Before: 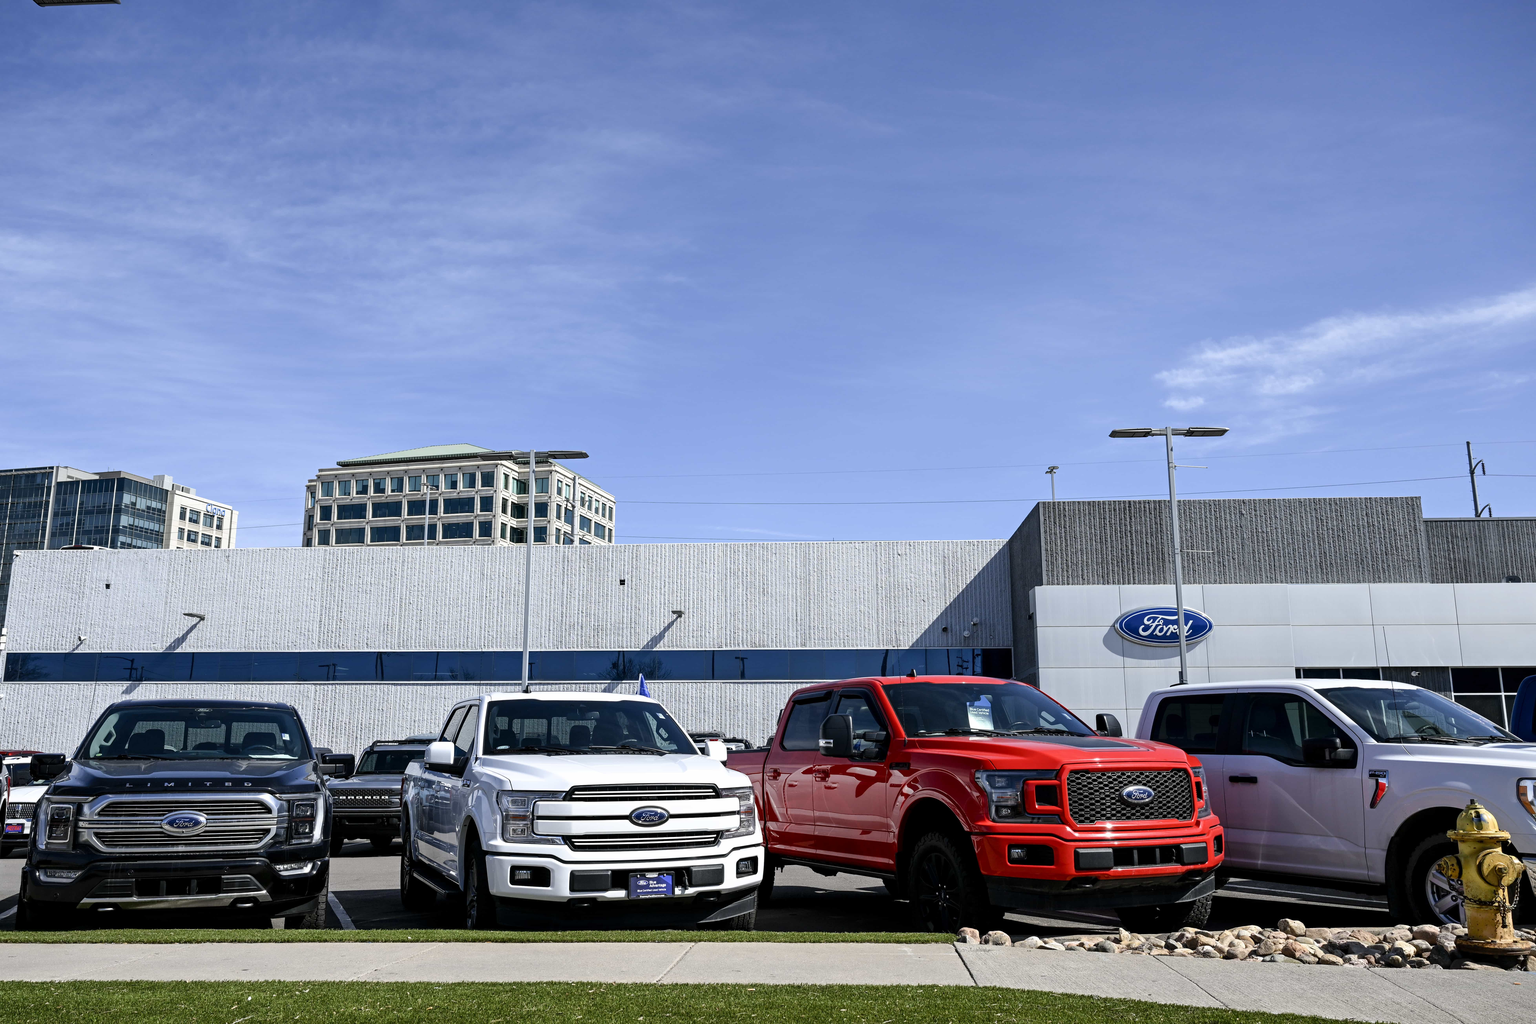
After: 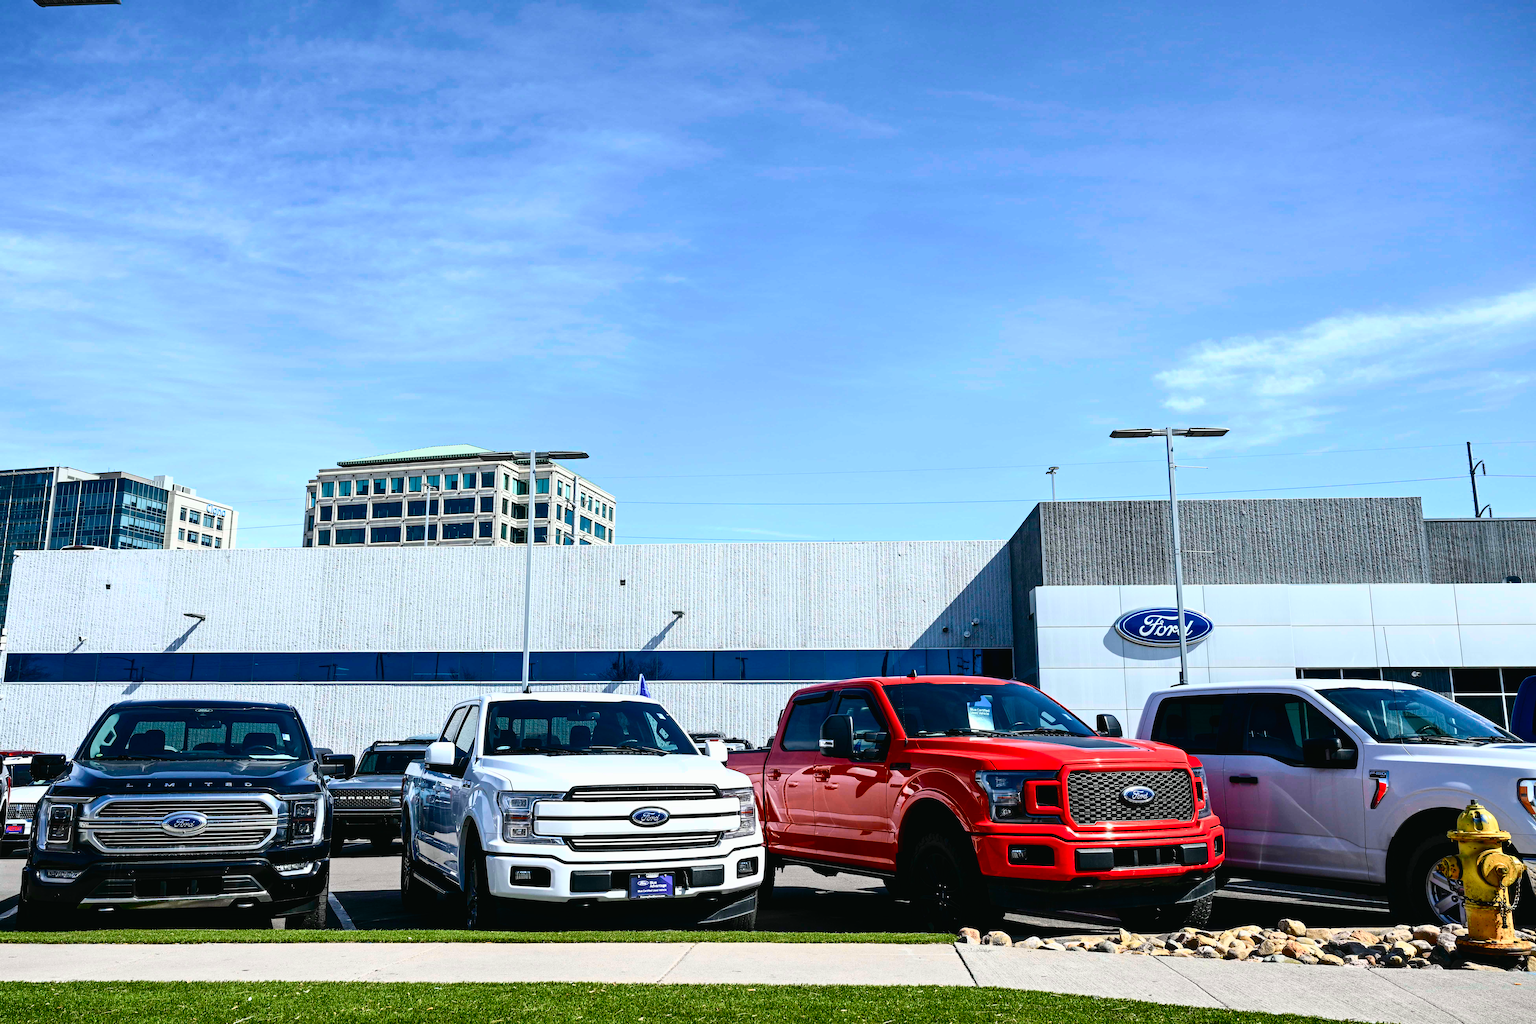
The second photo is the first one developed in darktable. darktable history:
tone curve: curves: ch0 [(0, 0.018) (0.162, 0.128) (0.434, 0.478) (0.667, 0.785) (0.819, 0.943) (1, 0.991)]; ch1 [(0, 0) (0.402, 0.36) (0.476, 0.449) (0.506, 0.505) (0.523, 0.518) (0.579, 0.626) (0.641, 0.668) (0.693, 0.745) (0.861, 0.934) (1, 1)]; ch2 [(0, 0) (0.424, 0.388) (0.483, 0.472) (0.503, 0.505) (0.521, 0.519) (0.547, 0.581) (0.582, 0.648) (0.699, 0.759) (0.997, 0.858)], color space Lab, independent channels
